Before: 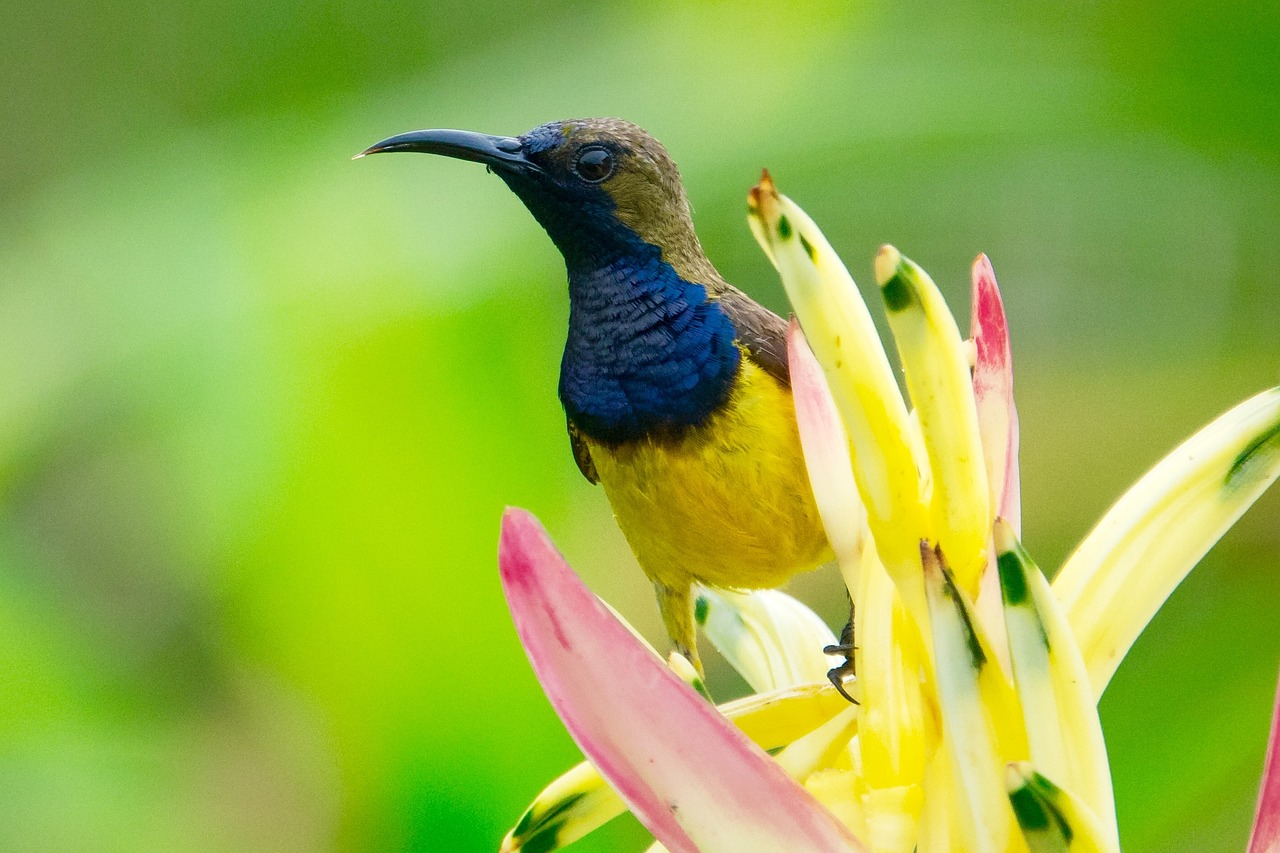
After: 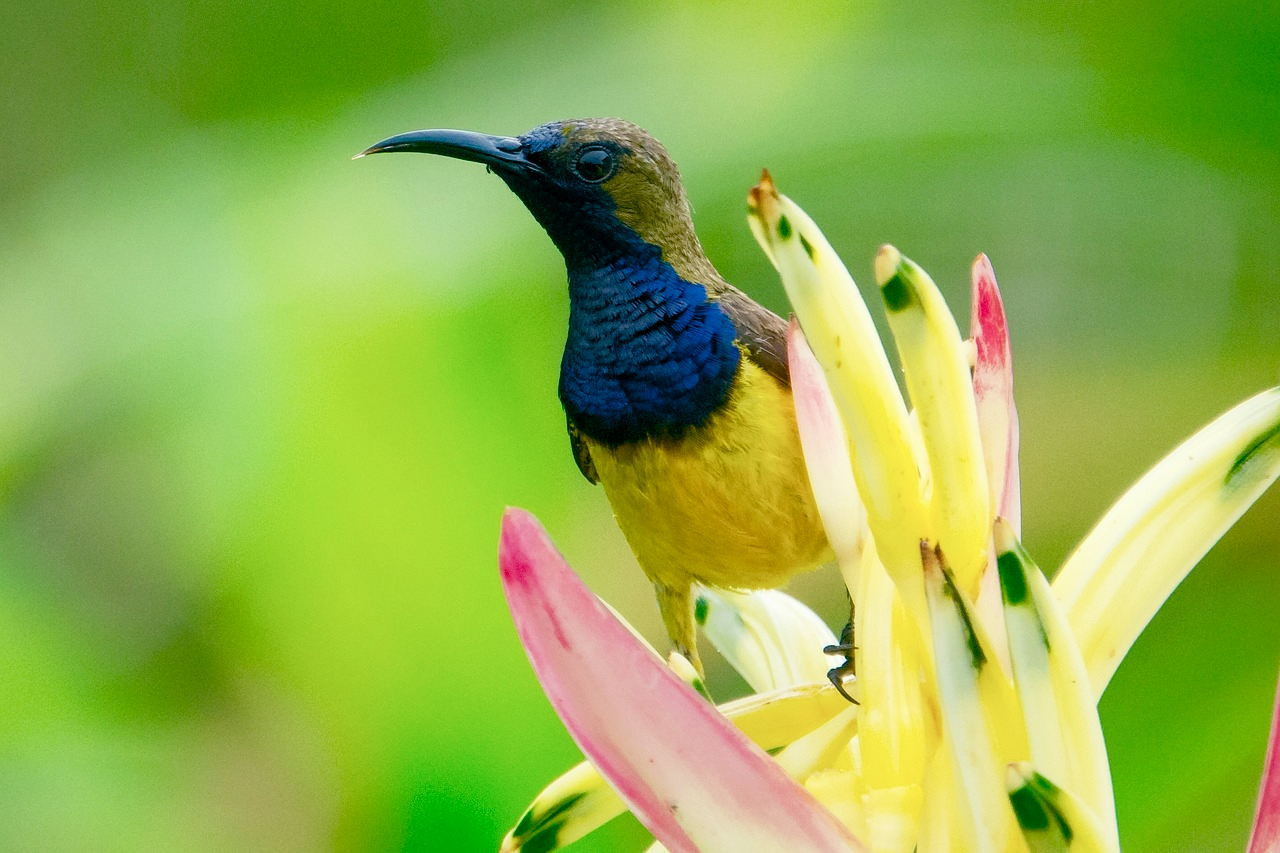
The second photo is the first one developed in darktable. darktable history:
contrast equalizer: y [[0.6 ×6], [0.55 ×6], [0 ×6], [0 ×6], [0 ×6]], mix -0.114
color balance rgb: shadows lift › chroma 1.006%, shadows lift › hue 242.48°, global offset › luminance -0.322%, global offset › chroma 0.113%, global offset › hue 163.09°, perceptual saturation grading › global saturation 14.085%, perceptual saturation grading › highlights -25.671%, perceptual saturation grading › shadows 29.87%
